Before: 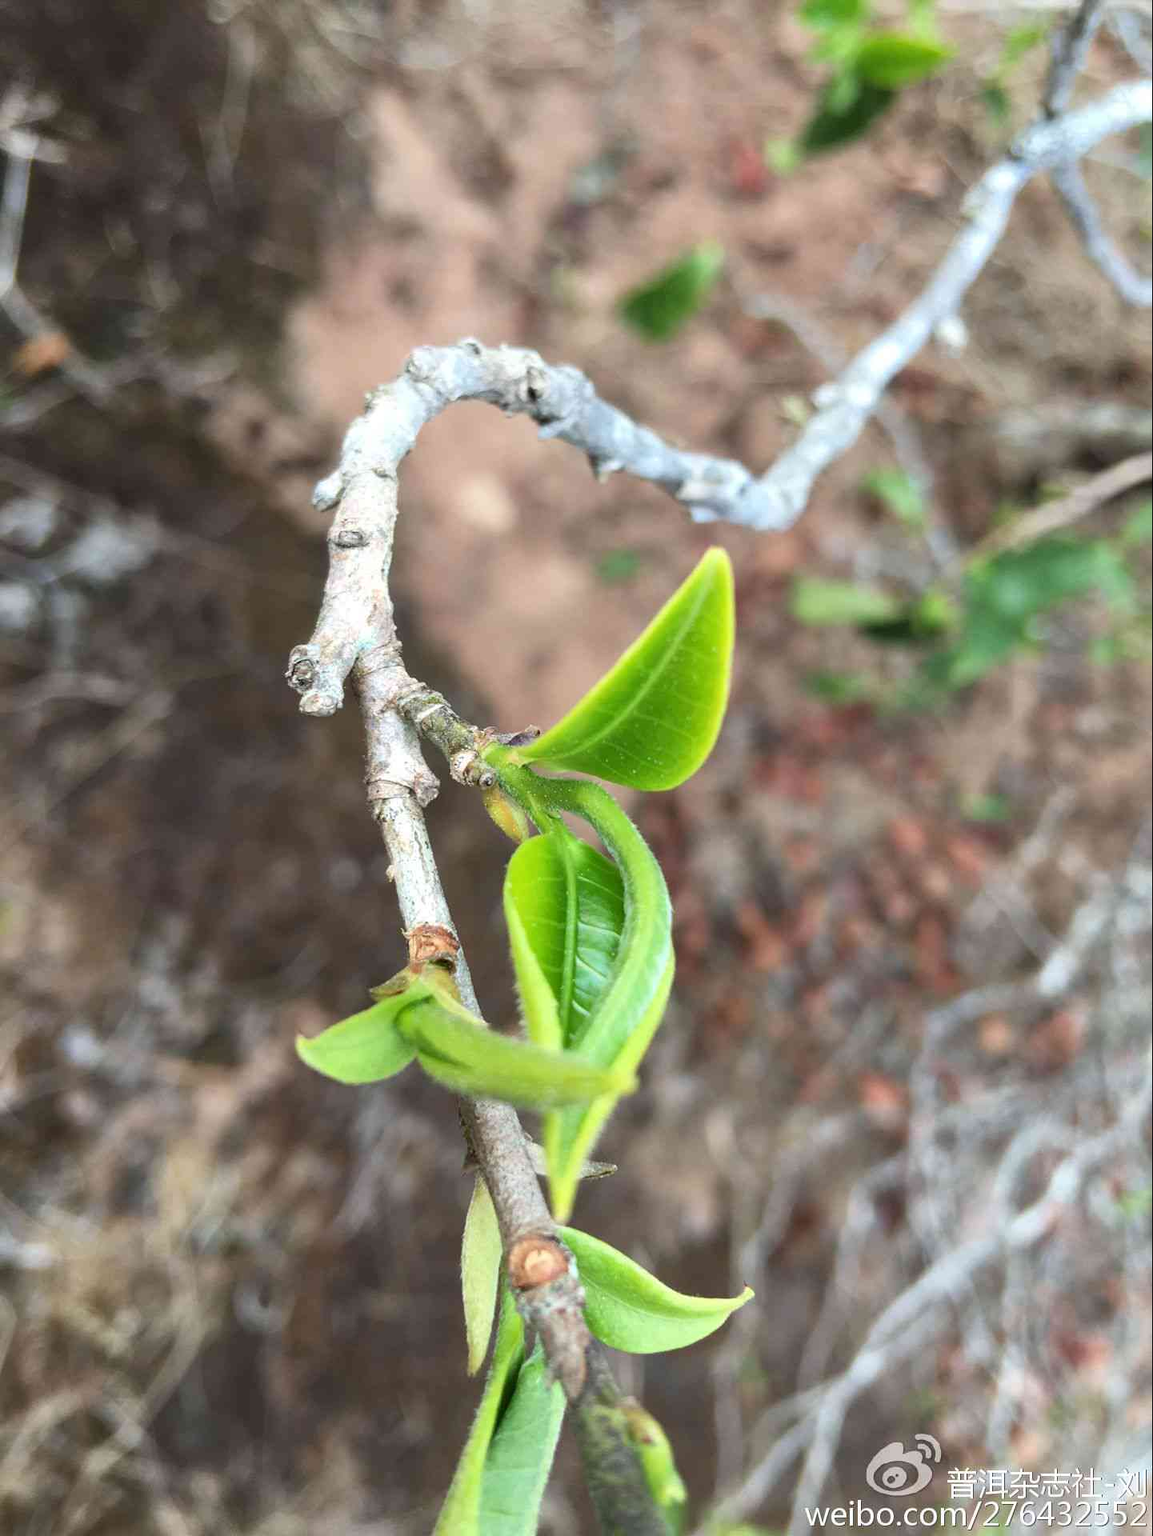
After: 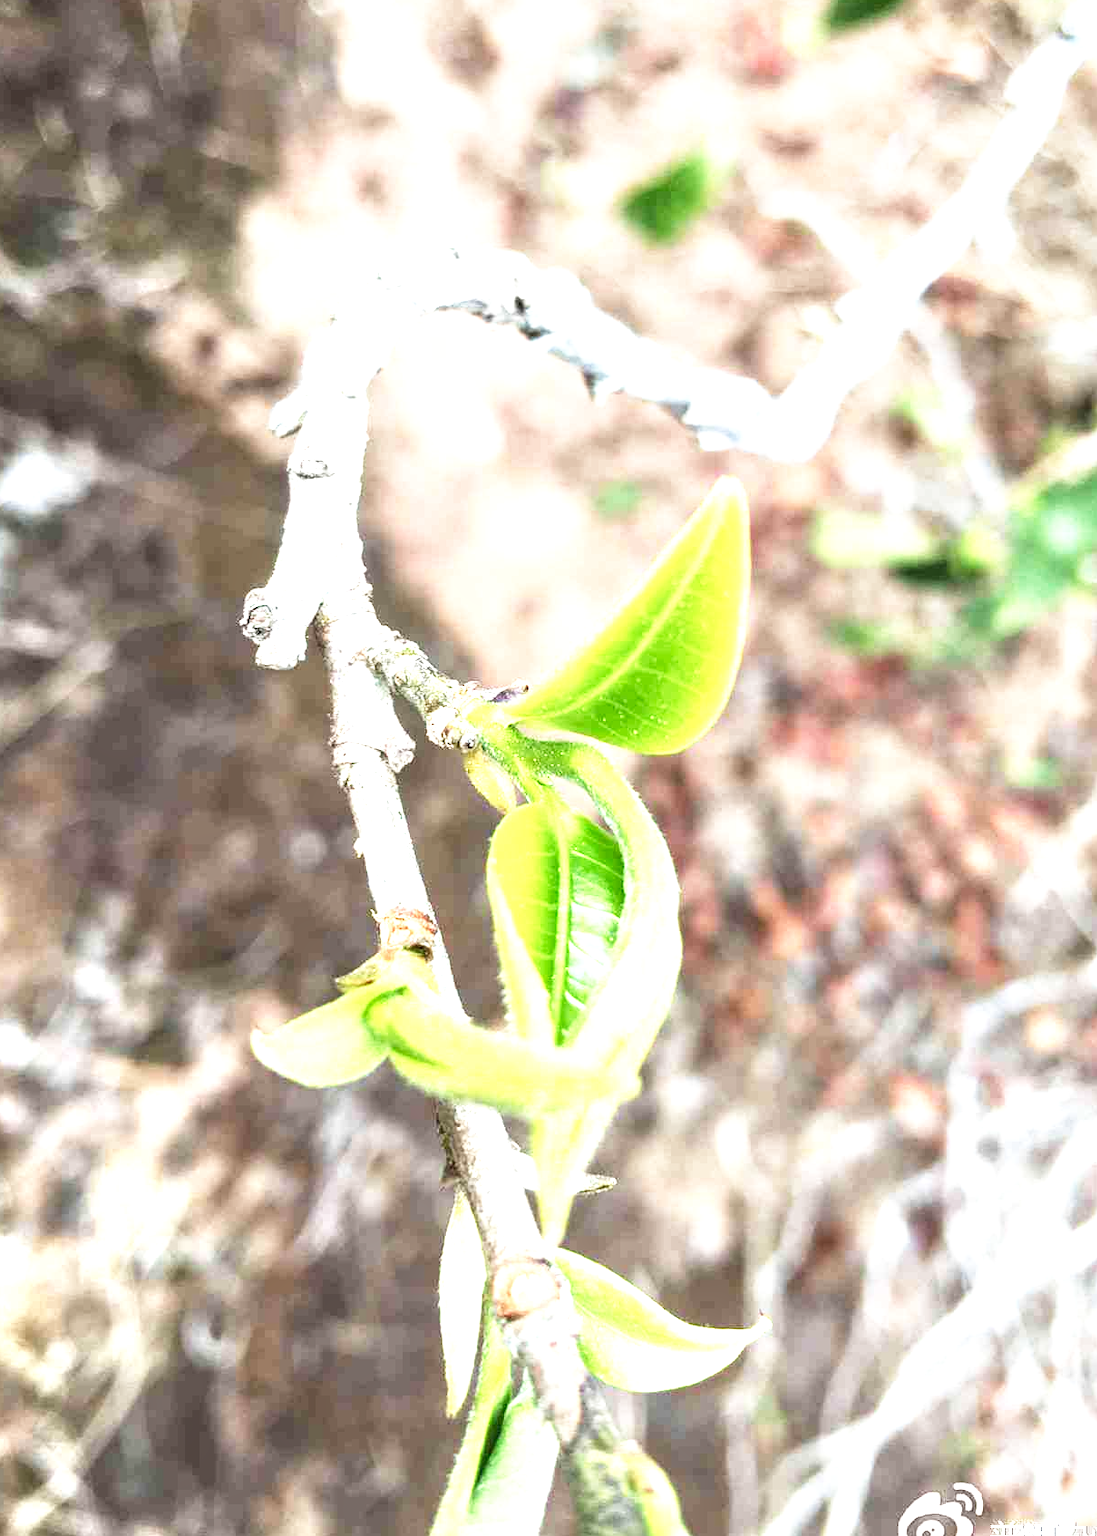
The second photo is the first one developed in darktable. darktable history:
crop: left 6.446%, top 8.188%, right 9.538%, bottom 3.548%
local contrast: detail 142%
exposure: black level correction 0, exposure 1.173 EV, compensate exposure bias true, compensate highlight preservation false
base curve: curves: ch0 [(0, 0) (0.579, 0.807) (1, 1)], preserve colors none
